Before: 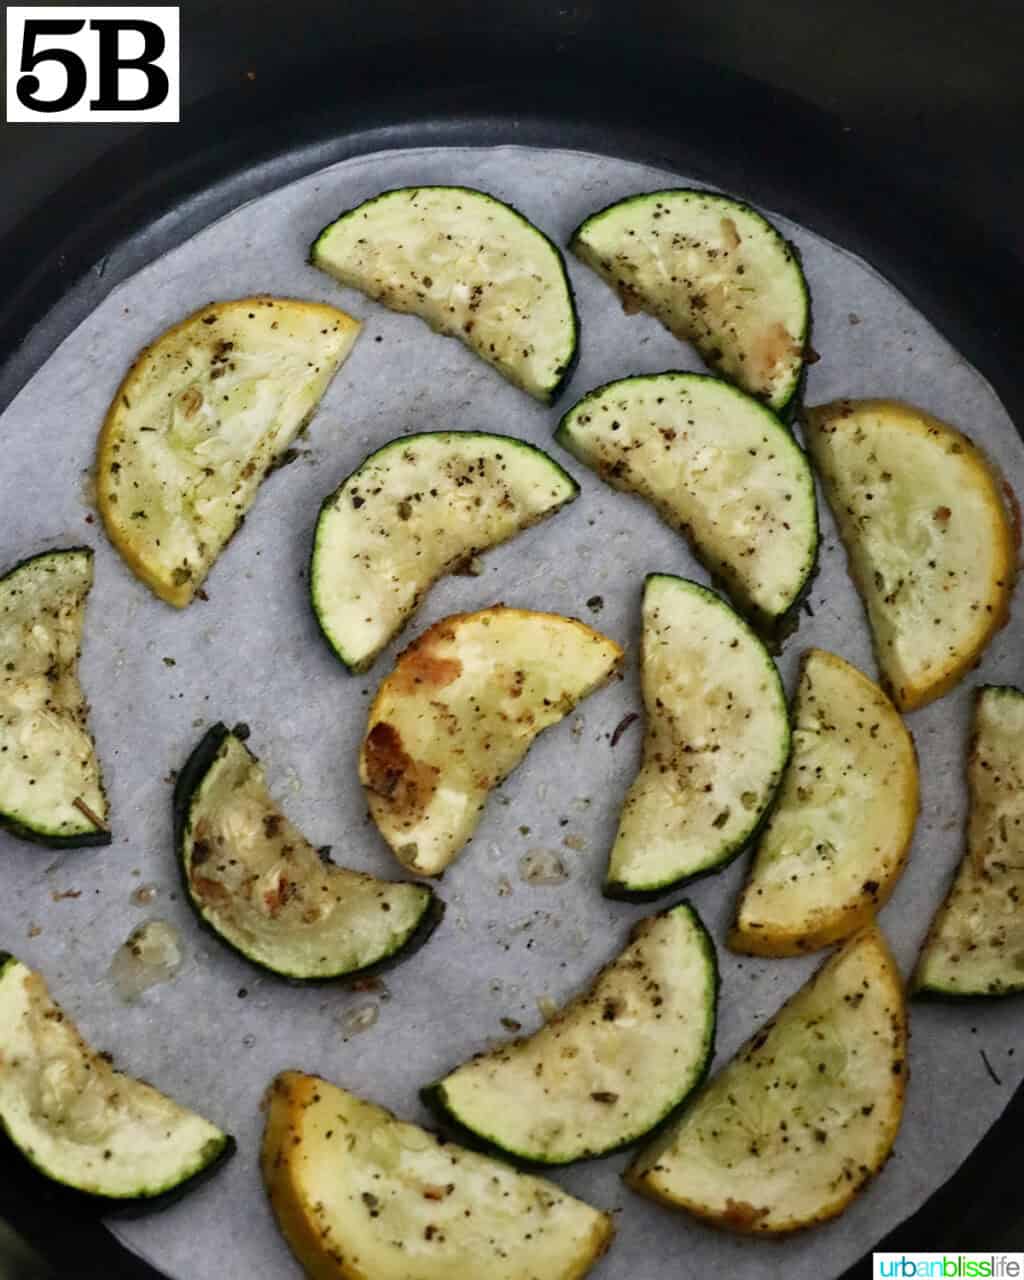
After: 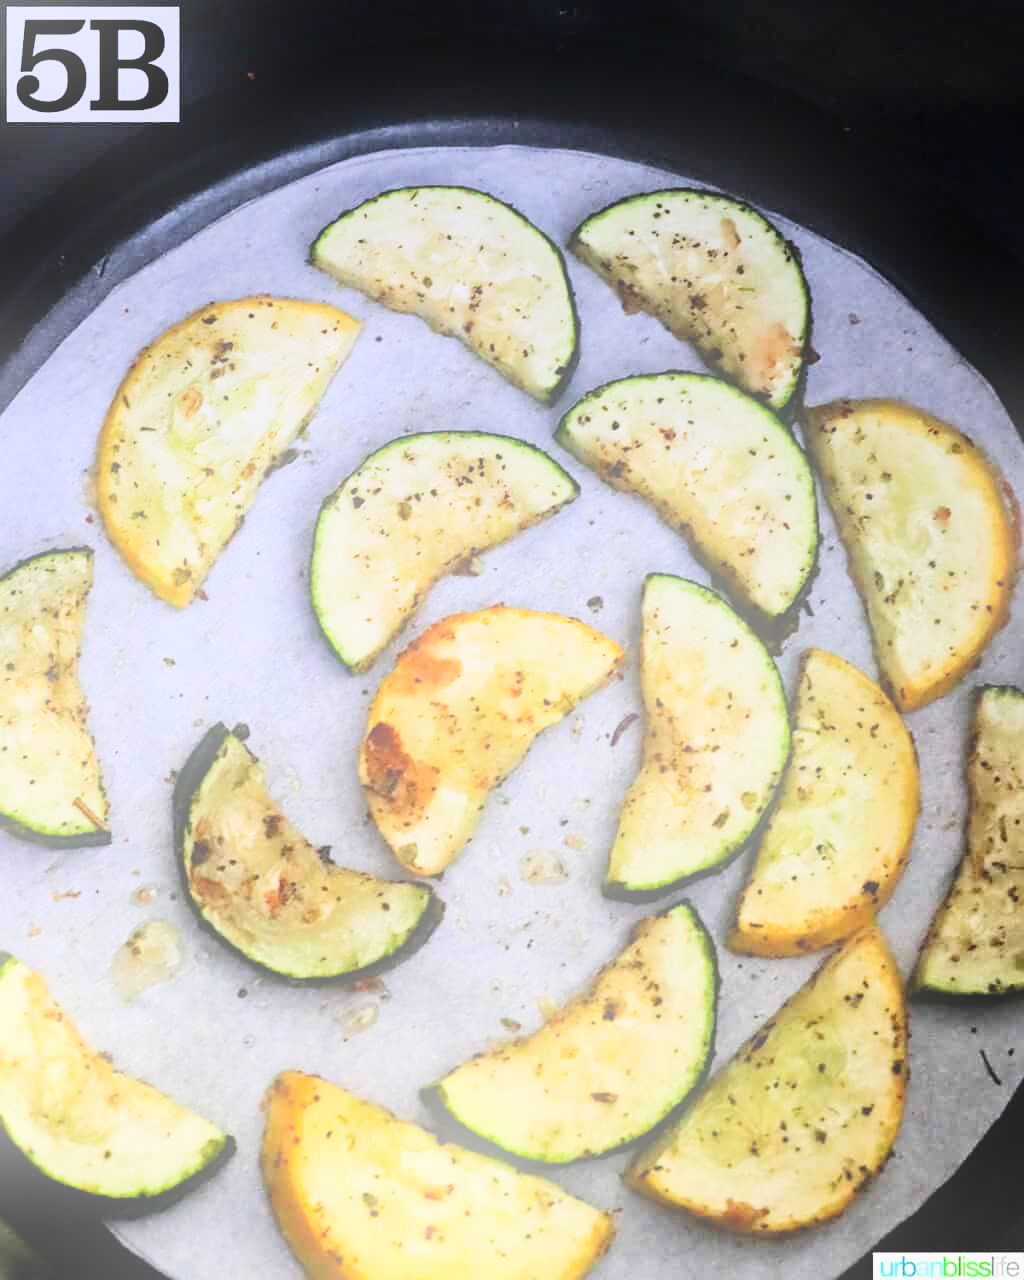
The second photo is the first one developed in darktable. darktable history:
sharpen: amount 0.2
graduated density: hue 238.83°, saturation 50%
filmic rgb: black relative exposure -7.5 EV, white relative exposure 5 EV, hardness 3.31, contrast 1.3, contrast in shadows safe
exposure: black level correction 0, exposure 1.1 EV, compensate highlight preservation false
bloom: on, module defaults
